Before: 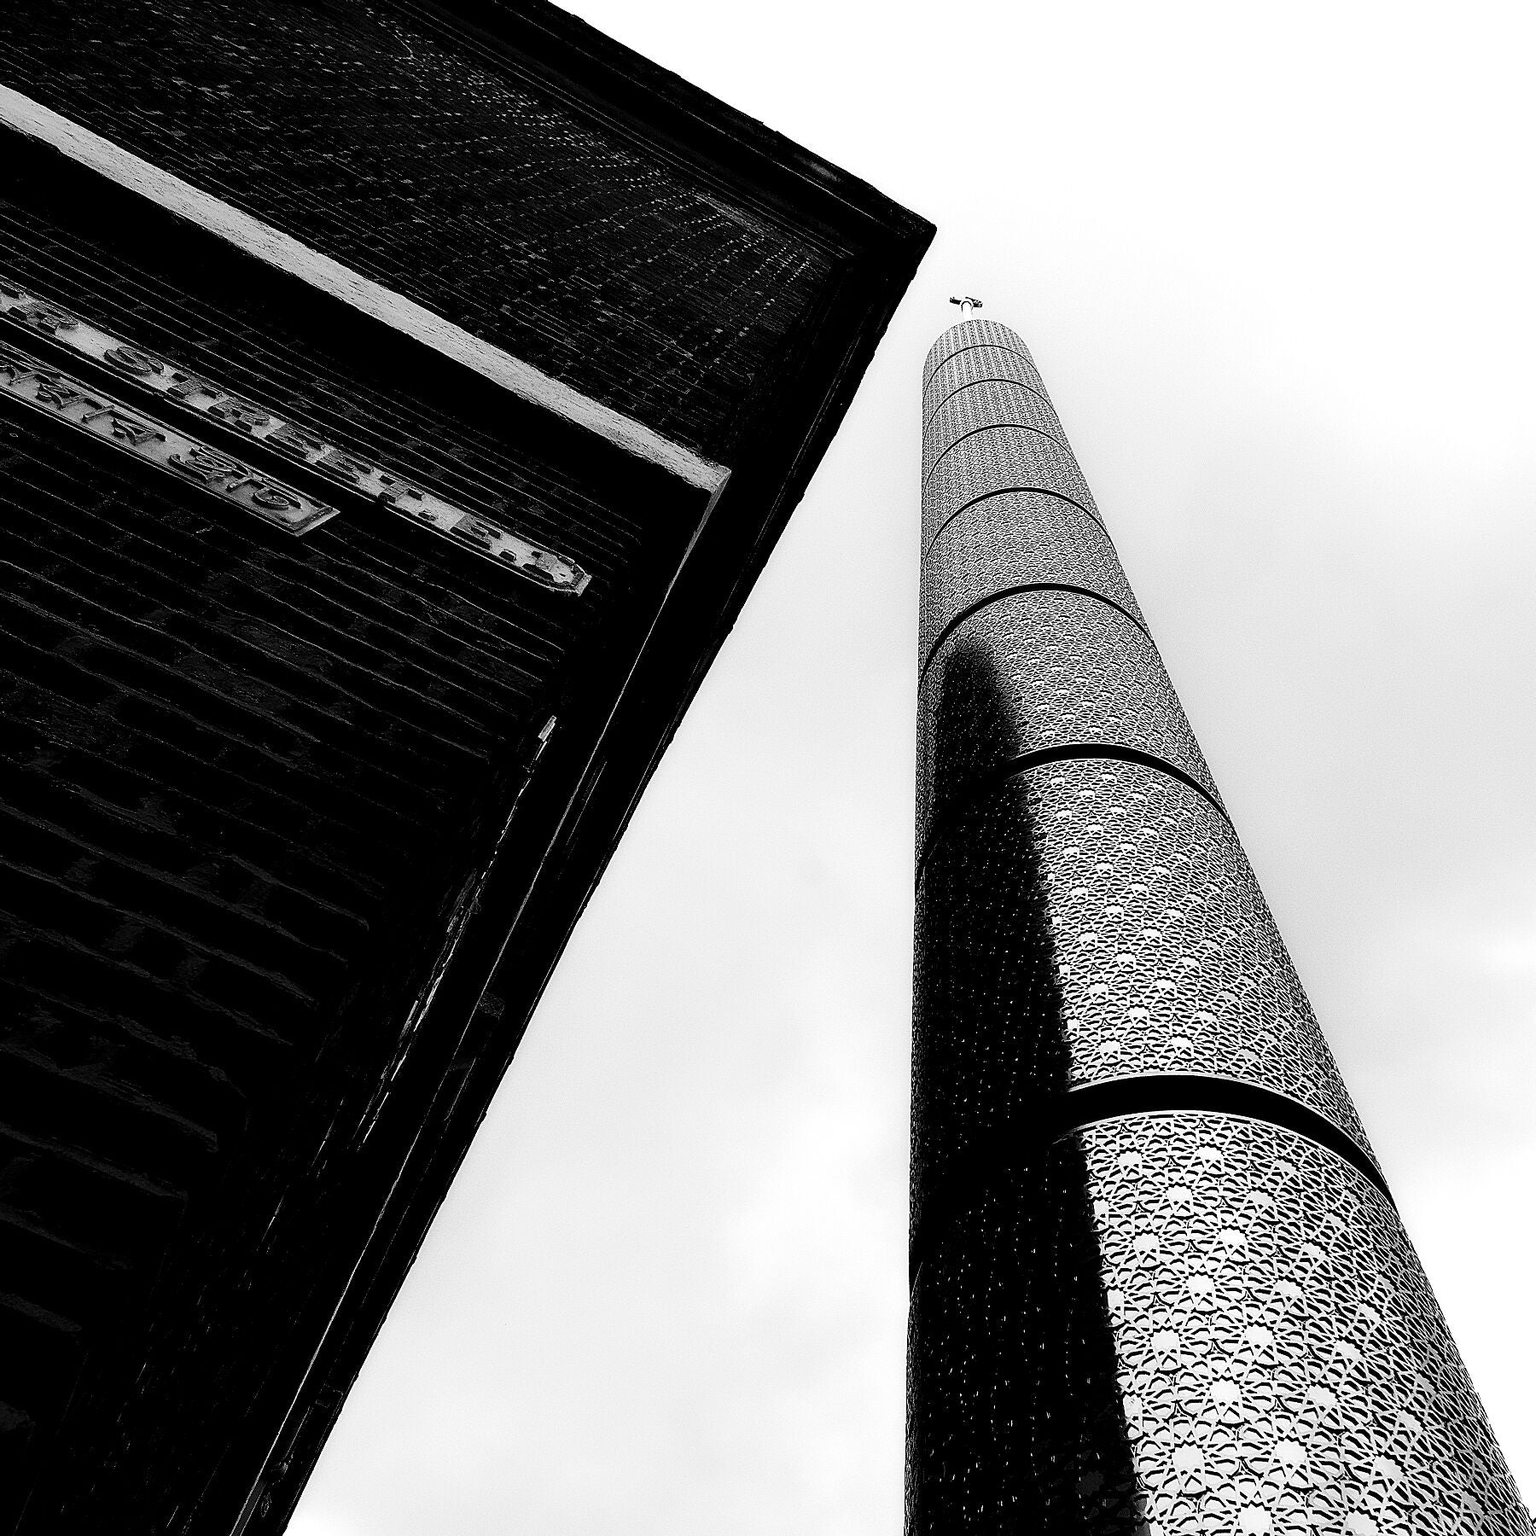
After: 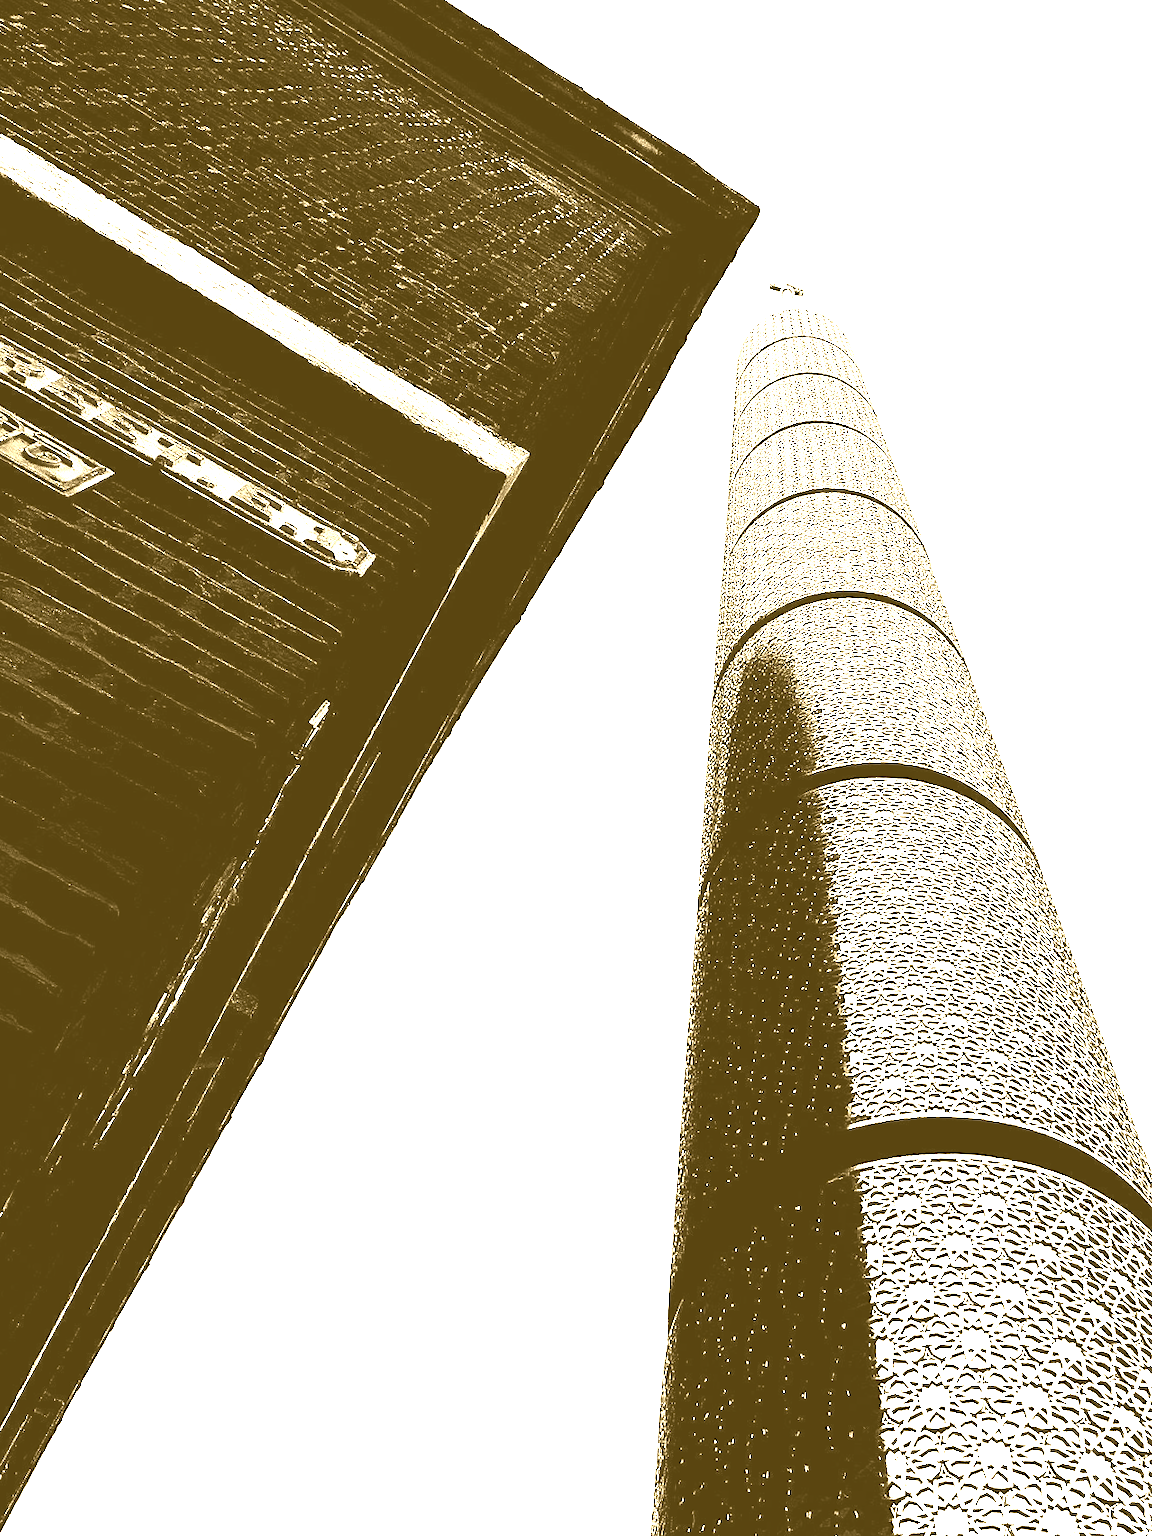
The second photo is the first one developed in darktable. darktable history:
tone equalizer: -8 EV -0.417 EV, -7 EV -0.389 EV, -6 EV -0.333 EV, -5 EV -0.222 EV, -3 EV 0.222 EV, -2 EV 0.333 EV, -1 EV 0.389 EV, +0 EV 0.417 EV, edges refinement/feathering 500, mask exposure compensation -1.57 EV, preserve details no
crop and rotate: angle -3.27°, left 14.277%, top 0.028%, right 10.766%, bottom 0.028%
colorize: hue 36°, source mix 100%
exposure: black level correction 0, exposure 1 EV, compensate exposure bias true, compensate highlight preservation false
